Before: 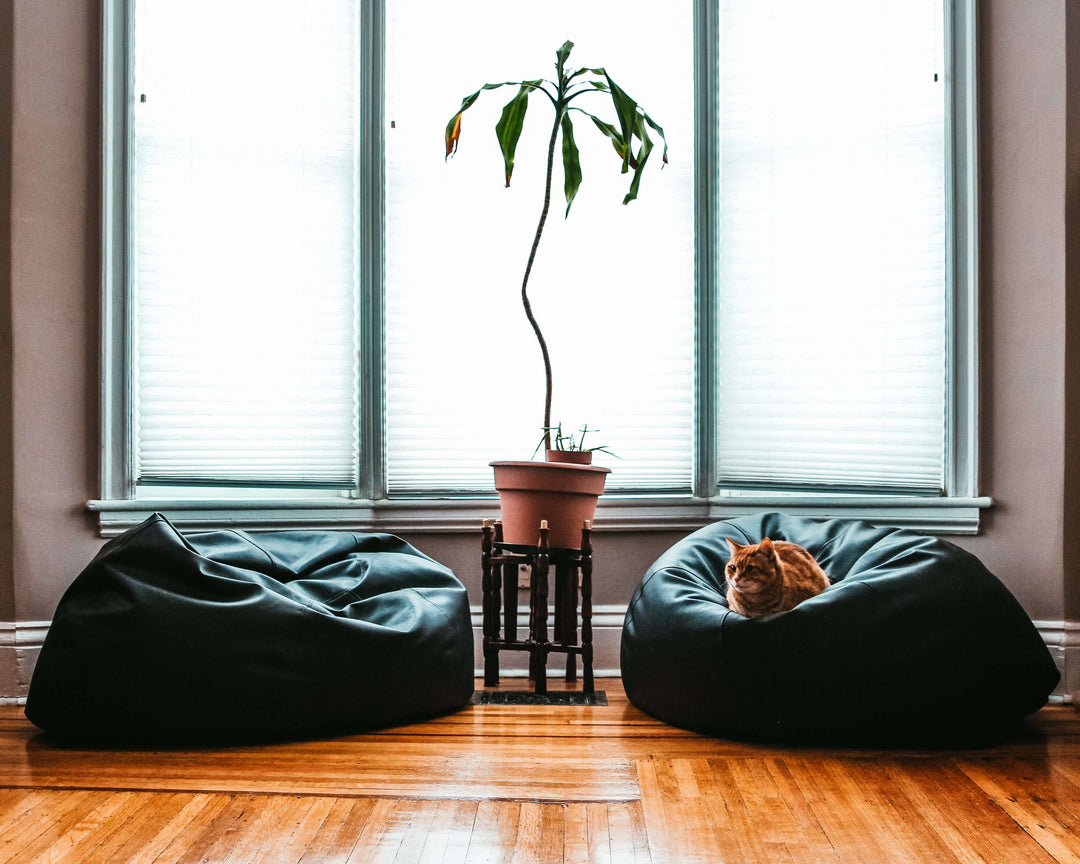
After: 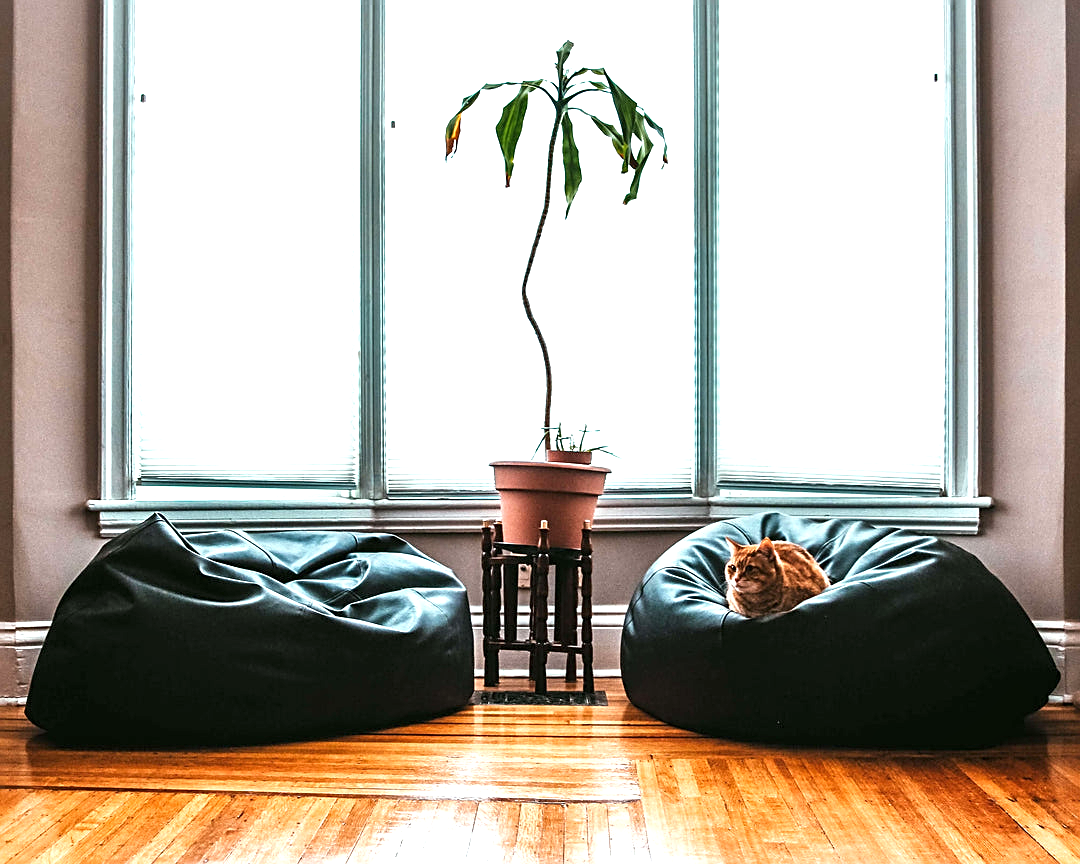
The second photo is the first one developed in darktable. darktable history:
sharpen: on, module defaults
local contrast: mode bilateral grid, contrast 20, coarseness 50, detail 132%, midtone range 0.2
exposure: black level correction 0, exposure 0.696 EV, compensate highlight preservation false
